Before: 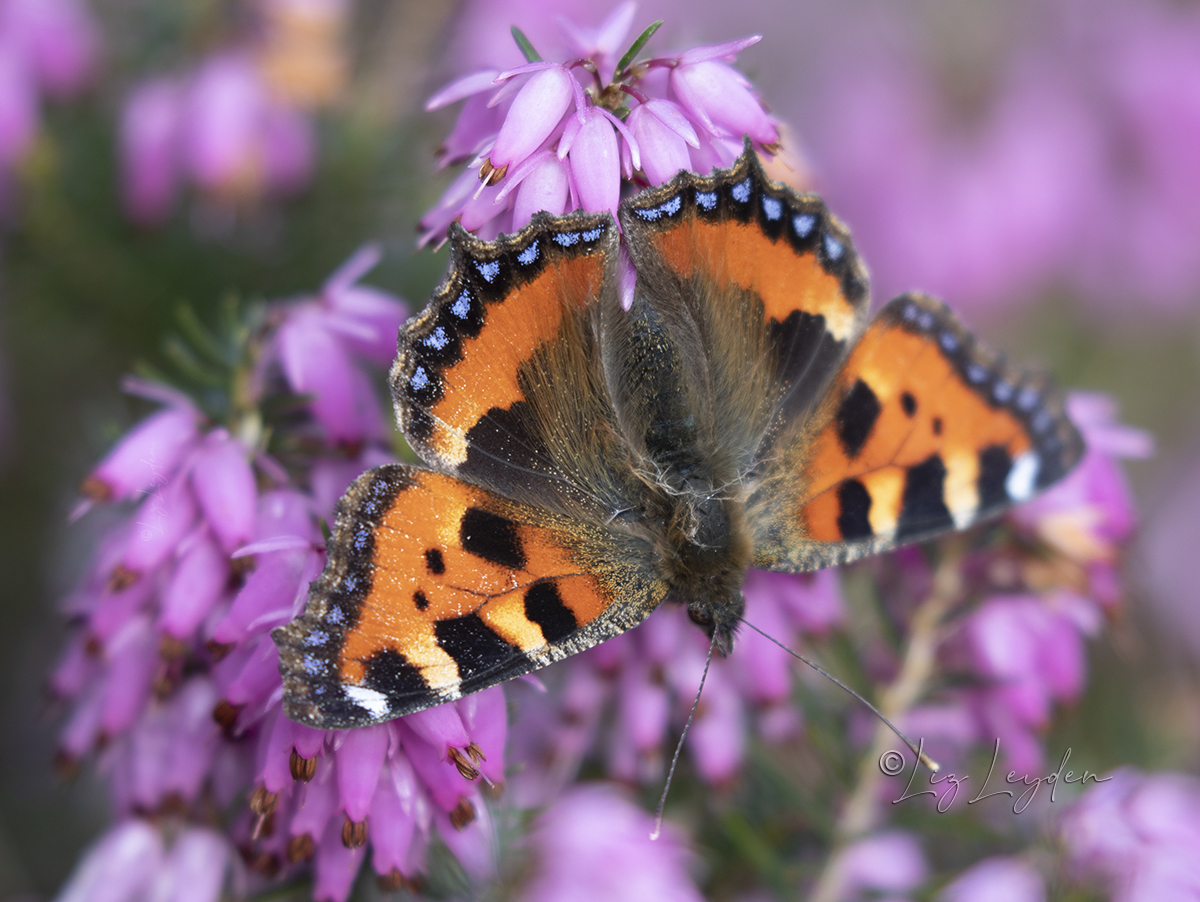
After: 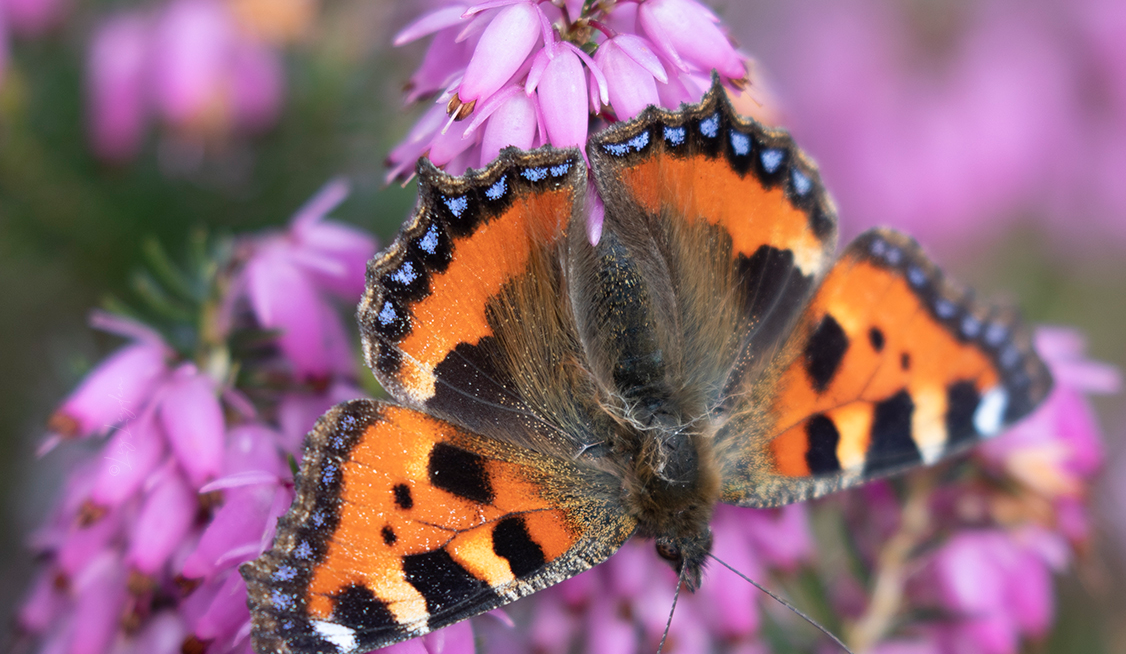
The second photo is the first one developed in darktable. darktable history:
crop: left 2.737%, top 7.287%, right 3.421%, bottom 20.179%
shadows and highlights: shadows color adjustment 97.66%, soften with gaussian
color balance: contrast fulcrum 17.78%
